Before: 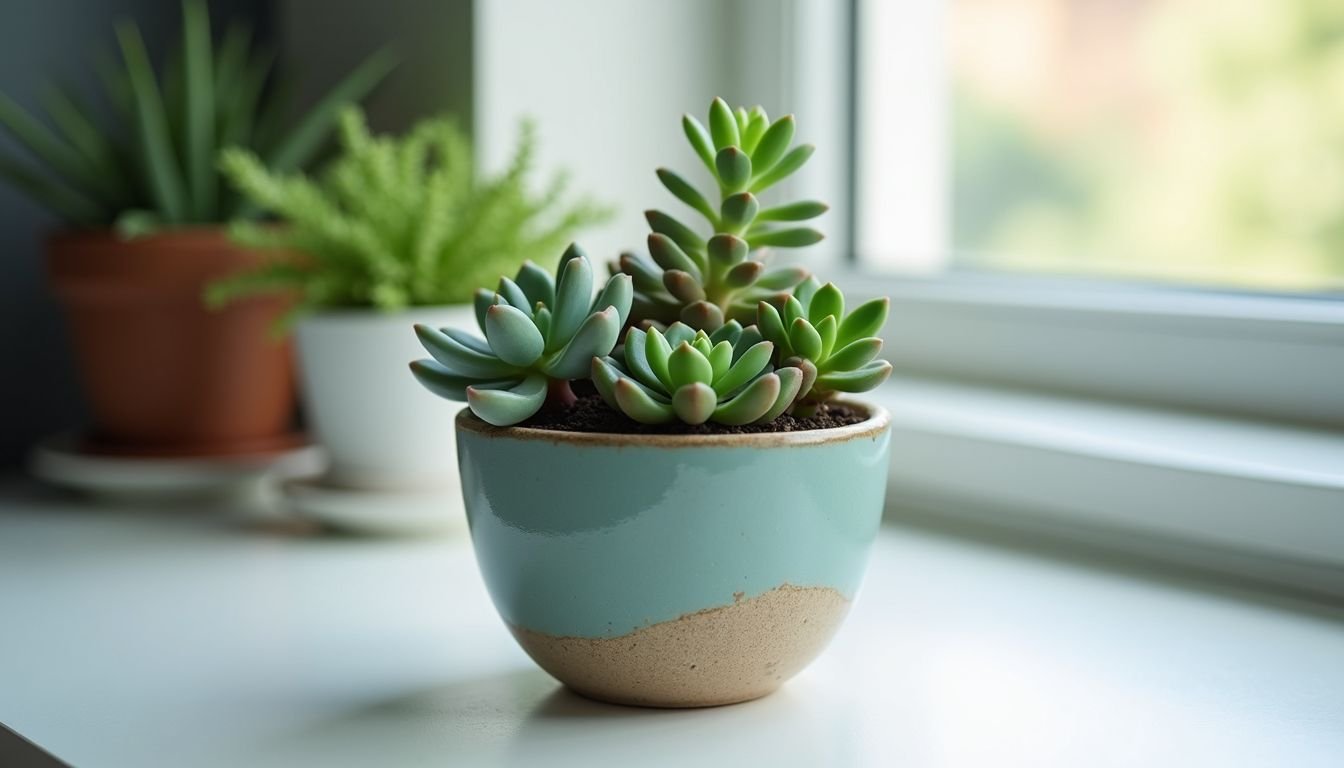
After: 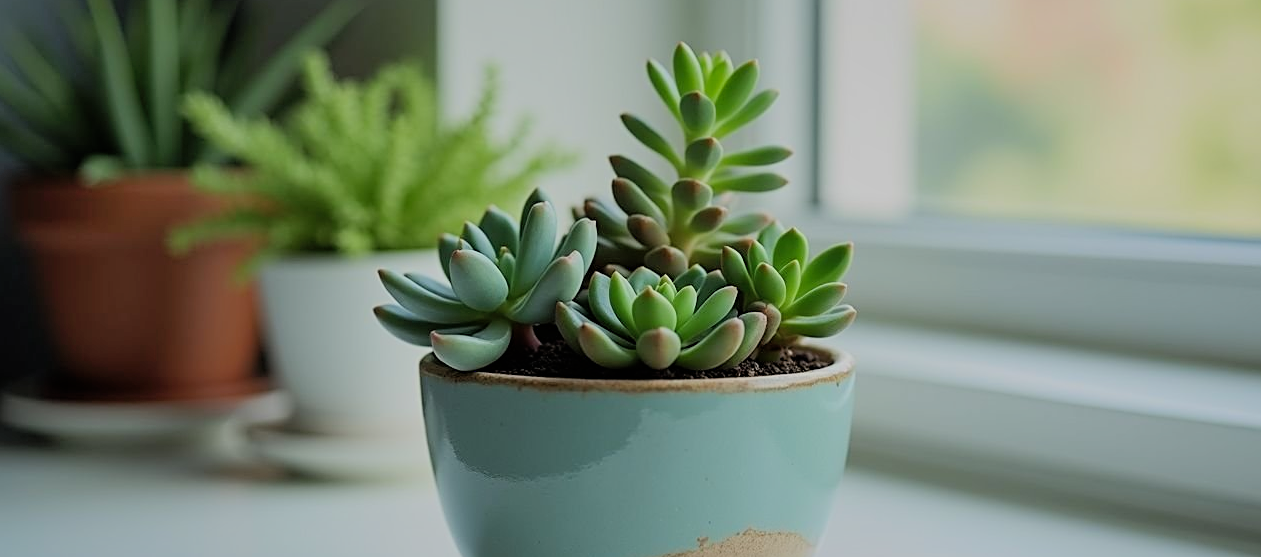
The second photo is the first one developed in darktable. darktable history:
crop: left 2.737%, top 7.287%, right 3.421%, bottom 20.179%
shadows and highlights: on, module defaults
sharpen: on, module defaults
filmic rgb: black relative exposure -7.65 EV, white relative exposure 4.56 EV, hardness 3.61, color science v6 (2022)
